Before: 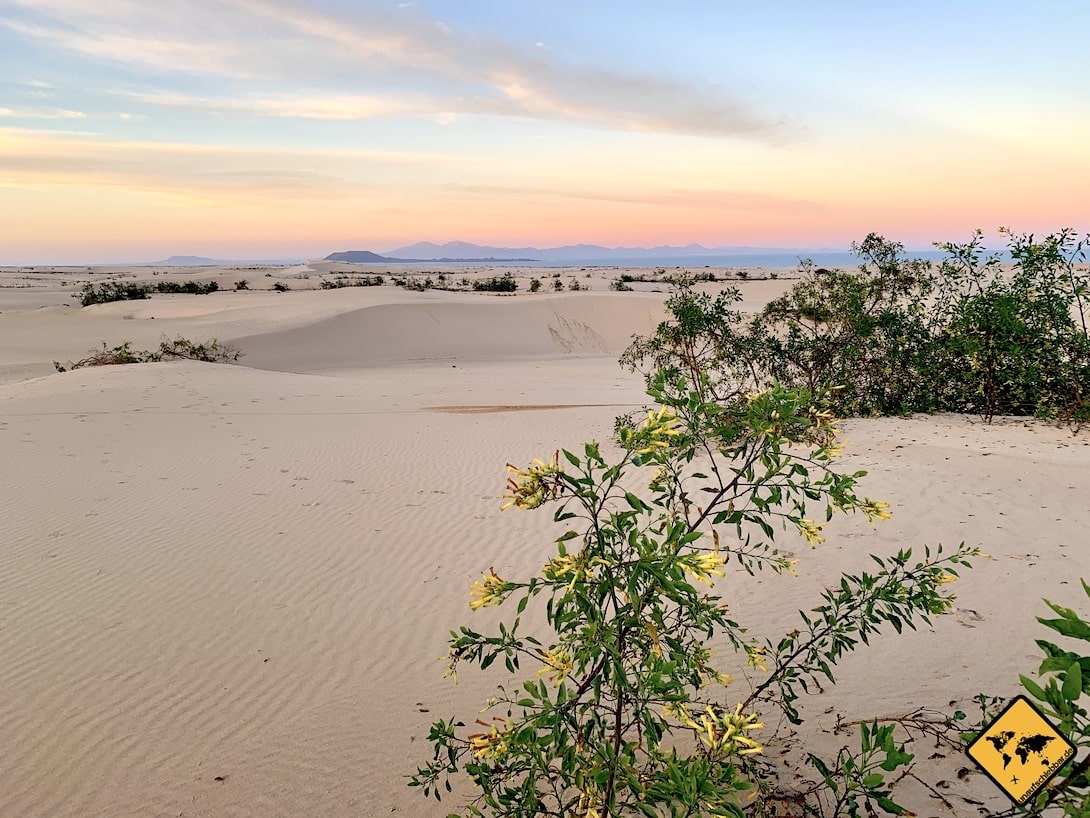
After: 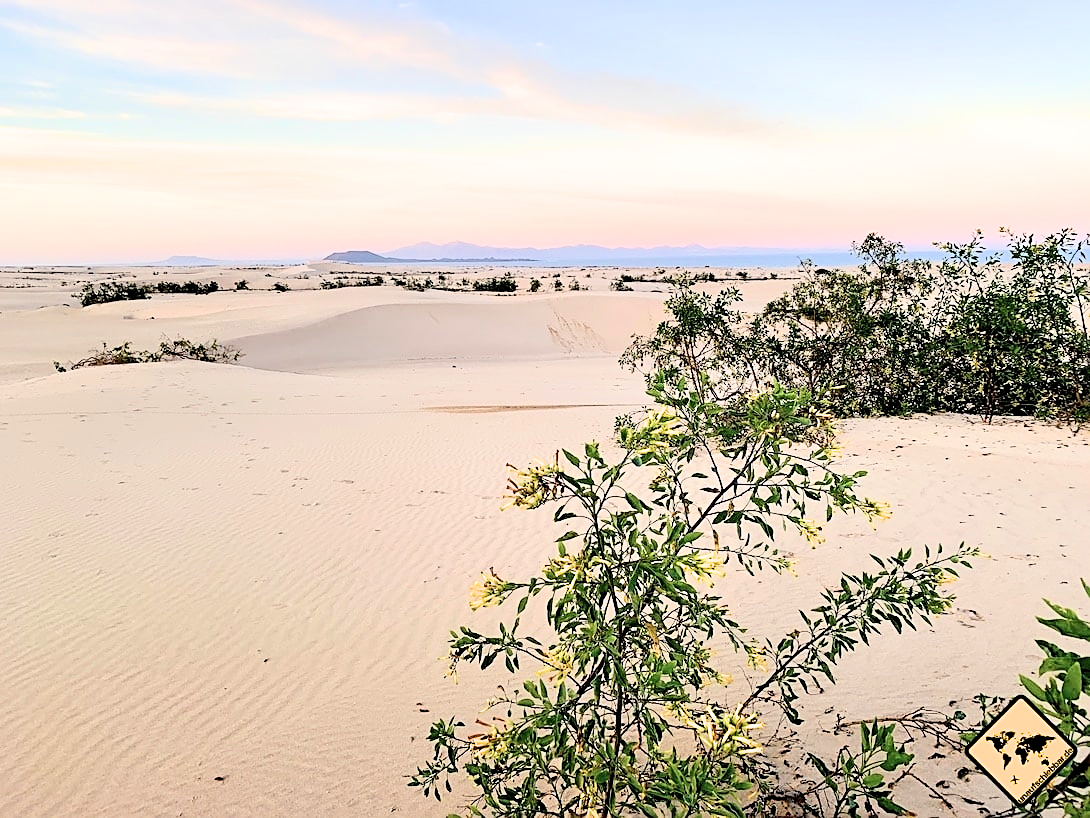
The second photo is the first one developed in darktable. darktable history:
exposure: black level correction -0.001, exposure 0.9 EV, compensate exposure bias true, compensate highlight preservation false
sharpen: on, module defaults
filmic rgb: hardness 4.17, contrast 1.364, color science v6 (2022)
